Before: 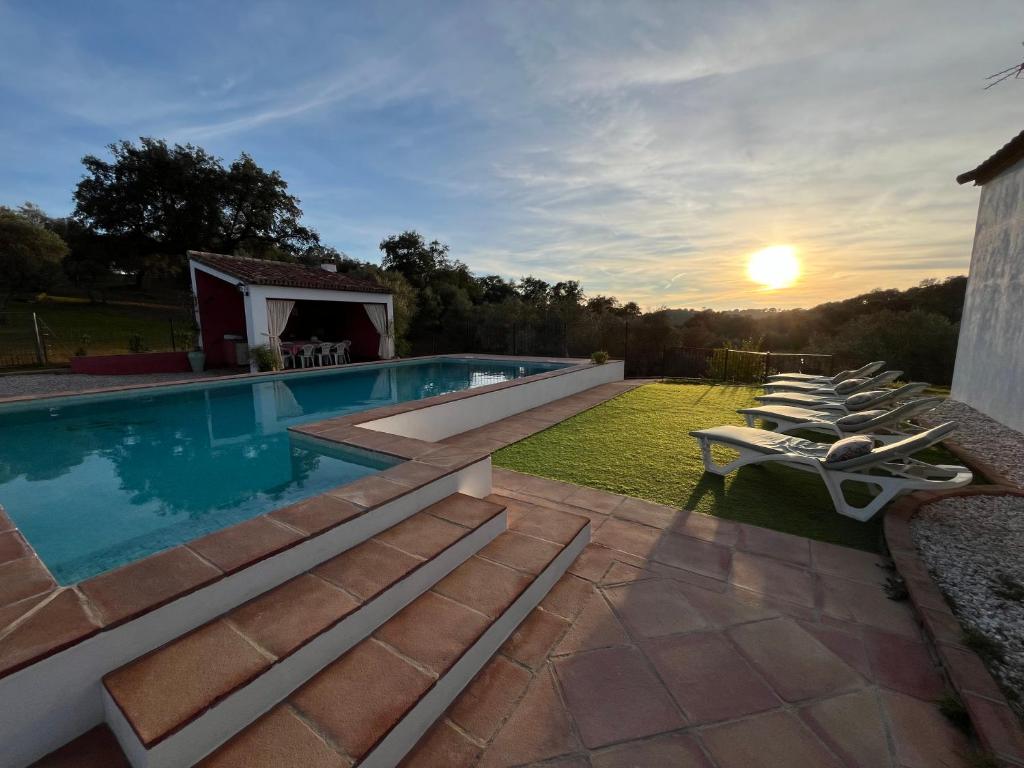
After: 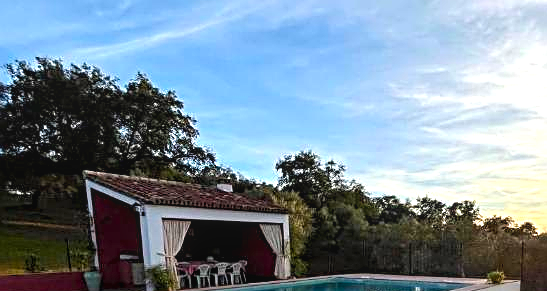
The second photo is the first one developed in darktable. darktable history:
color balance rgb: global offset › luminance 0.232%, perceptual saturation grading › global saturation 18.179%, perceptual brilliance grading › mid-tones 9.396%, perceptual brilliance grading › shadows 15.007%, global vibrance 23.414%
crop: left 10.176%, top 10.482%, right 36.322%, bottom 51.611%
local contrast: on, module defaults
exposure: black level correction 0.001, exposure 0.958 EV, compensate exposure bias true, compensate highlight preservation false
sharpen: radius 2.795, amount 0.723
